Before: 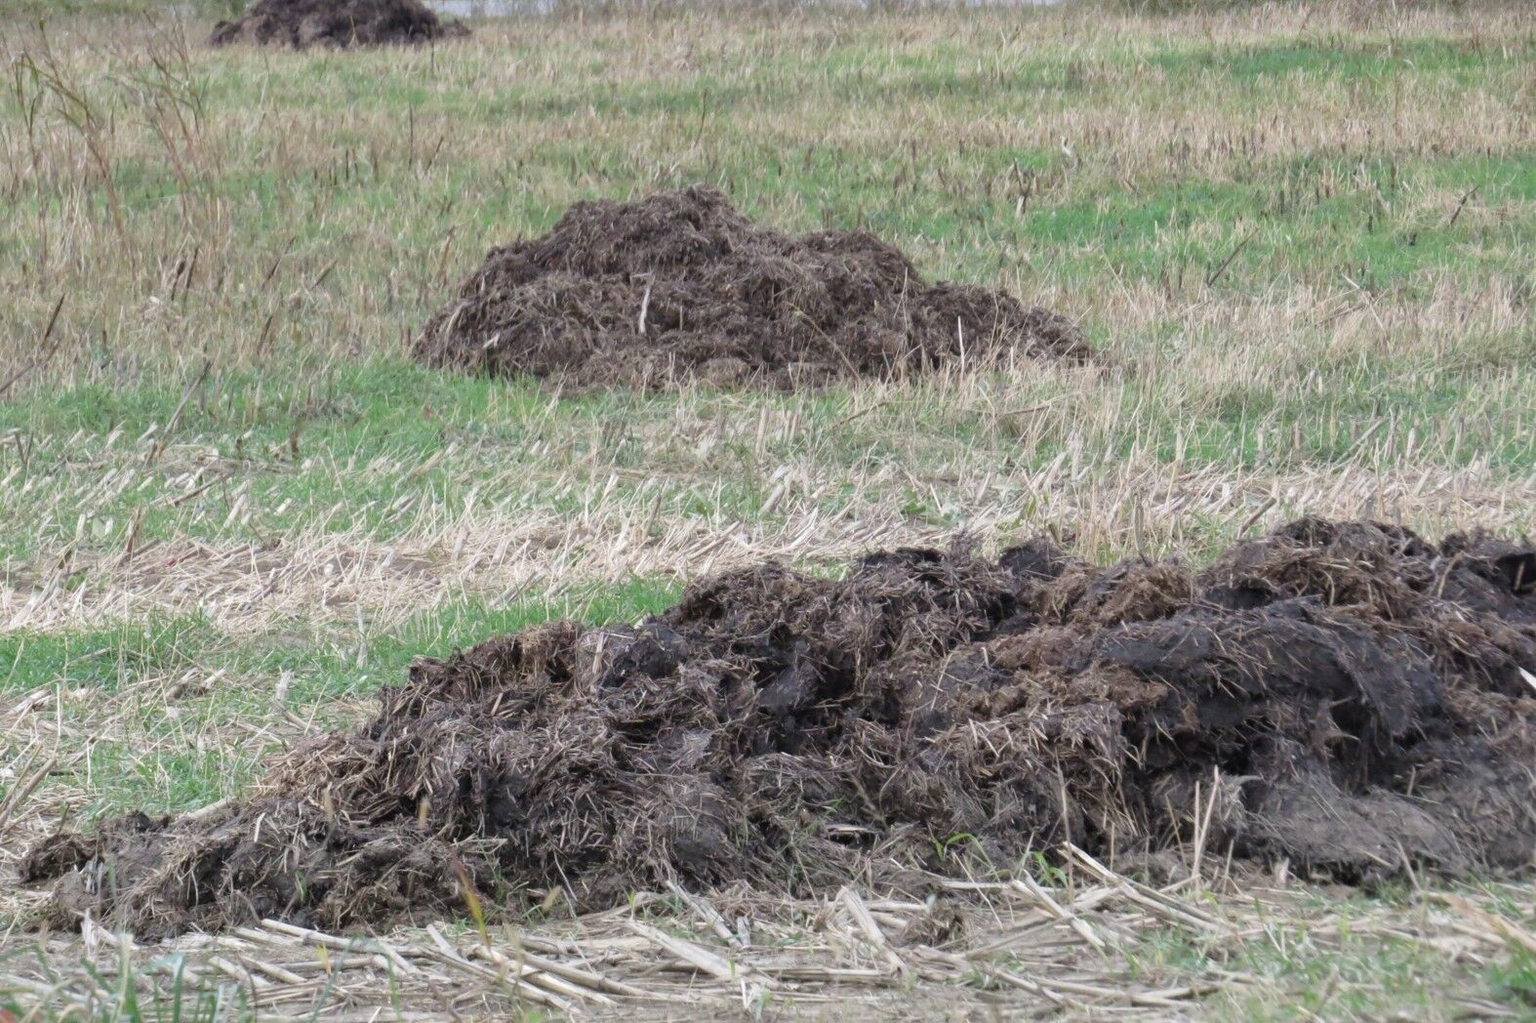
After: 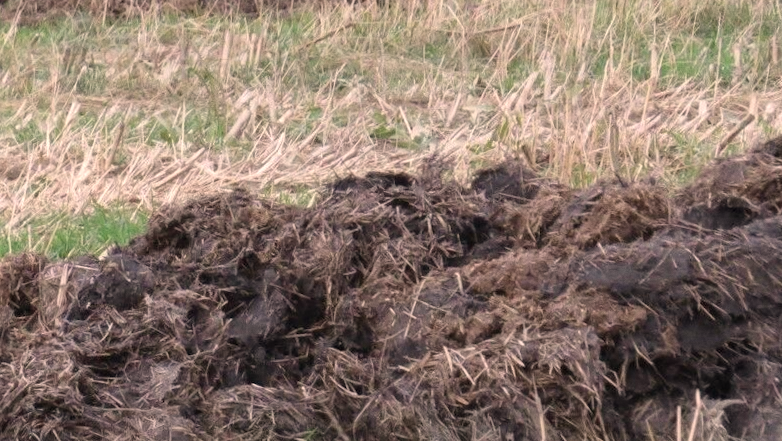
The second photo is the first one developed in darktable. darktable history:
grain: coarseness 0.09 ISO, strength 10%
rotate and perspective: rotation -1°, crop left 0.011, crop right 0.989, crop top 0.025, crop bottom 0.975
crop: left 35.03%, top 36.625%, right 14.663%, bottom 20.057%
white balance: red 1.127, blue 0.943
